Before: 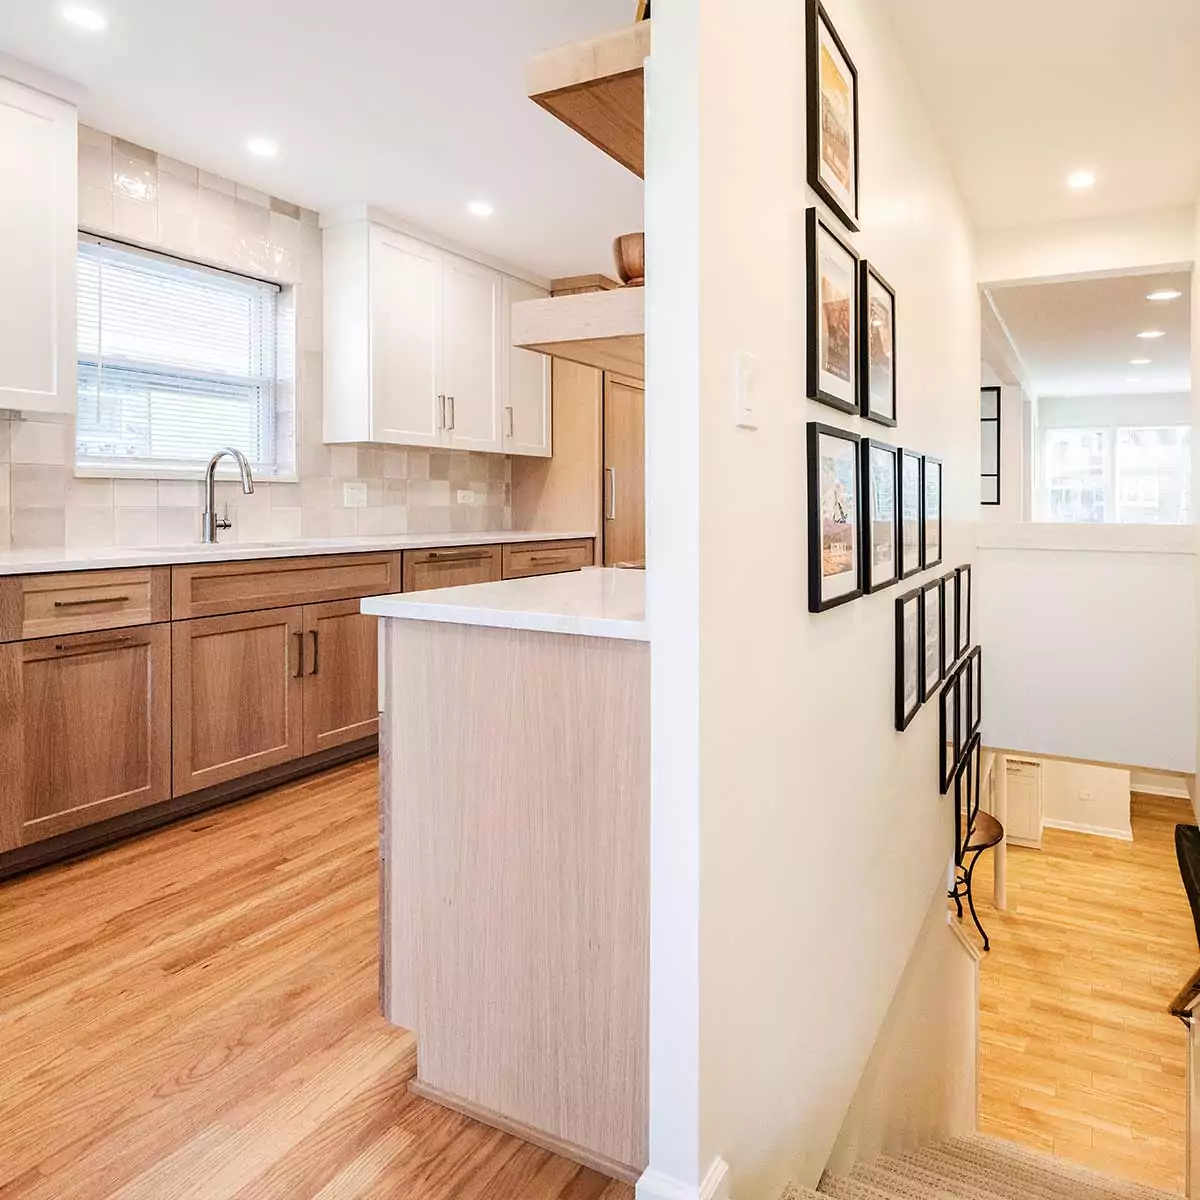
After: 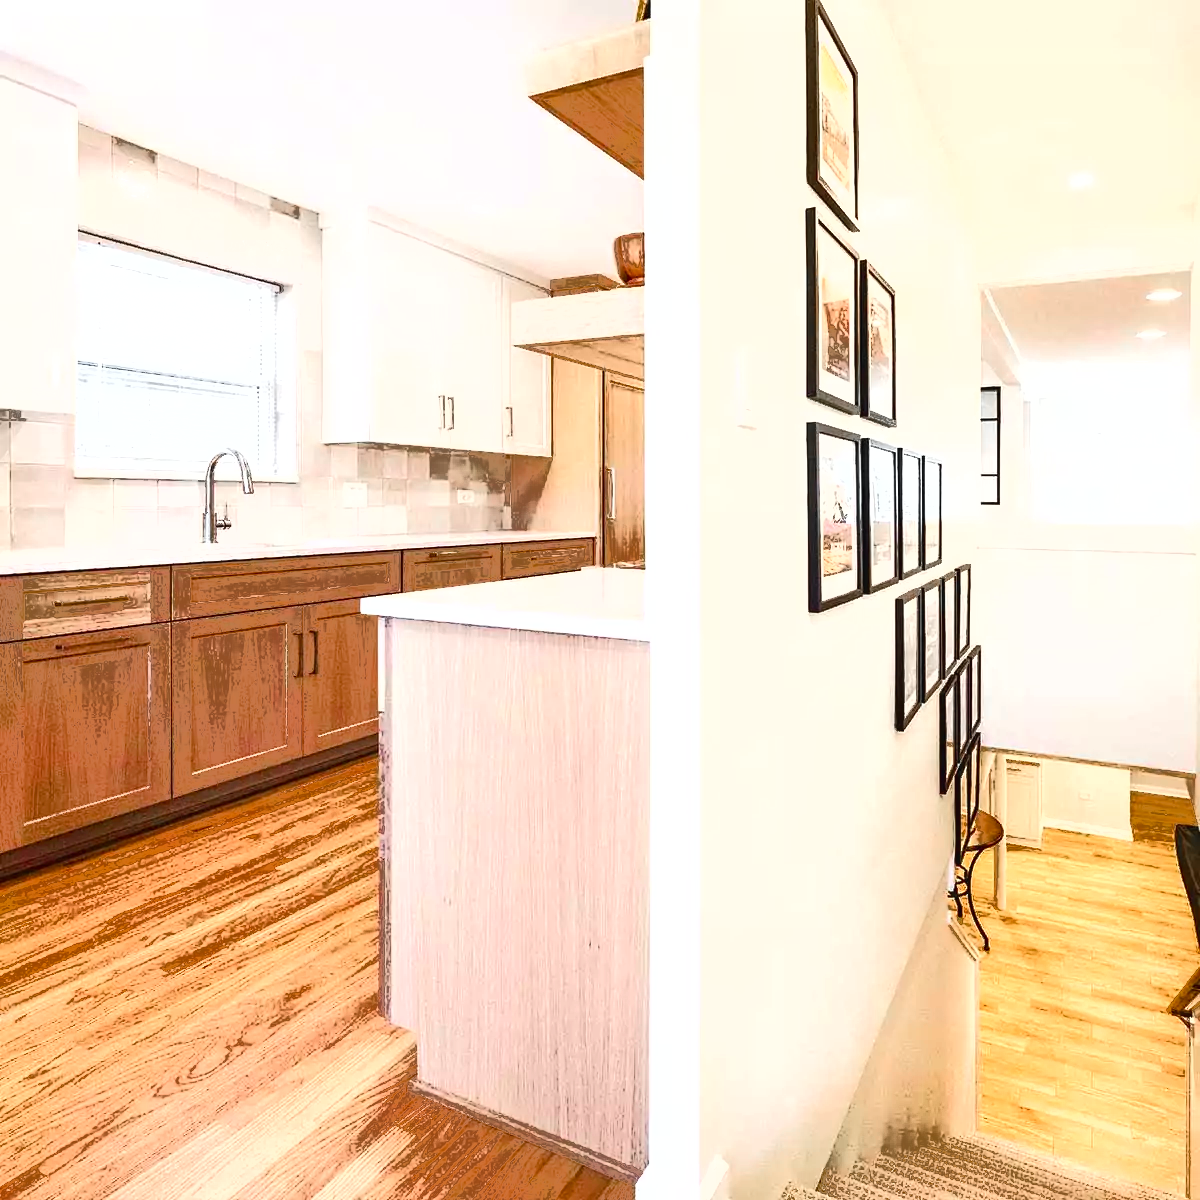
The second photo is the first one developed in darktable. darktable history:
fill light: exposure -0.73 EV, center 0.69, width 2.2
color balance rgb: linear chroma grading › global chroma 8.12%, perceptual saturation grading › global saturation 9.07%, perceptual saturation grading › highlights -13.84%, perceptual saturation grading › mid-tones 14.88%, perceptual saturation grading › shadows 22.8%, perceptual brilliance grading › highlights 2.61%, global vibrance 12.07%
color zones: curves: ch1 [(0, 0.638) (0.193, 0.442) (0.286, 0.15) (0.429, 0.14) (0.571, 0.142) (0.714, 0.154) (0.857, 0.175) (1, 0.638)]
exposure: black level correction -0.002, exposure 0.54 EV, compensate highlight preservation false
